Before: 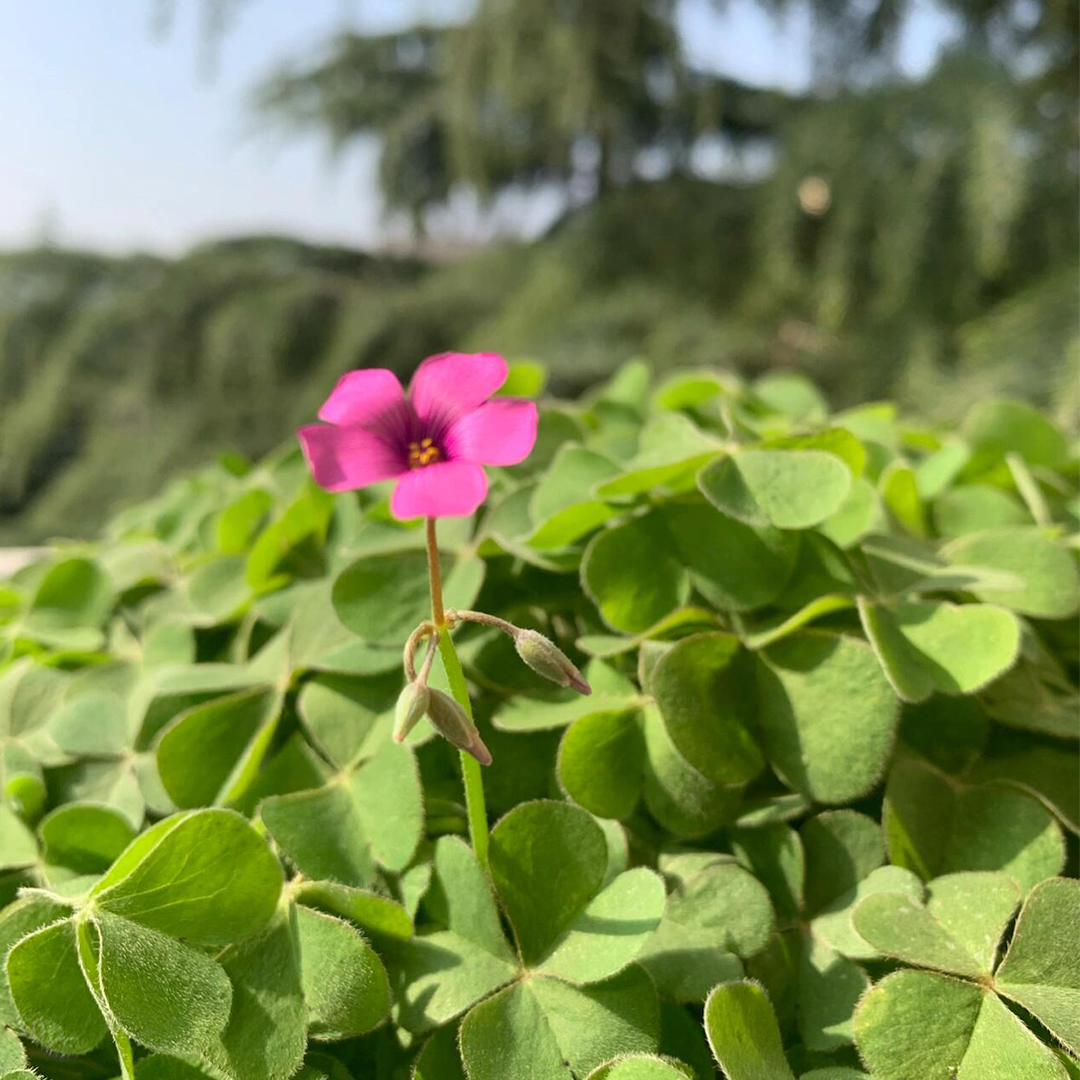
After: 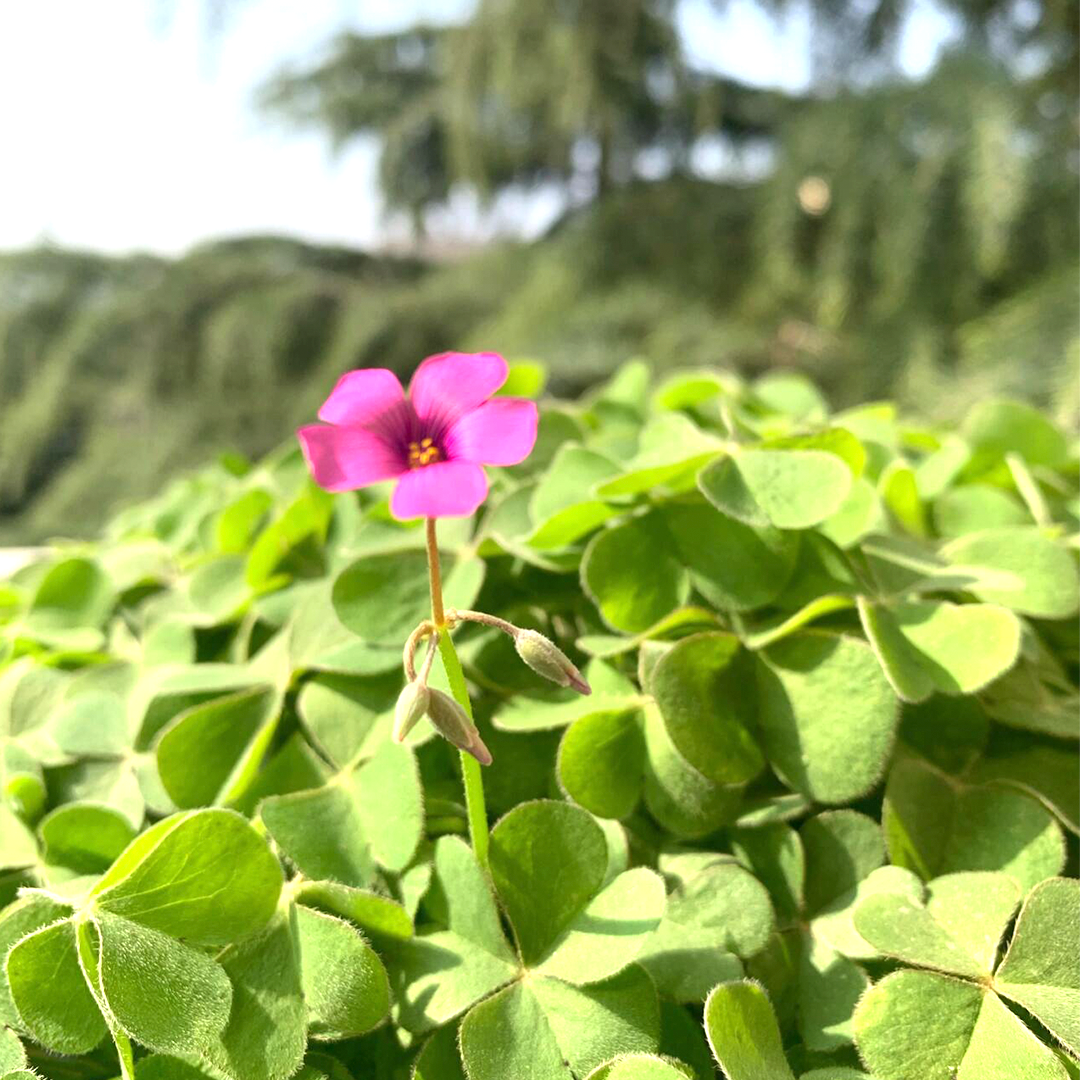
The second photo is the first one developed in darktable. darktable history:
exposure: exposure 0.765 EV, compensate exposure bias true, compensate highlight preservation false
